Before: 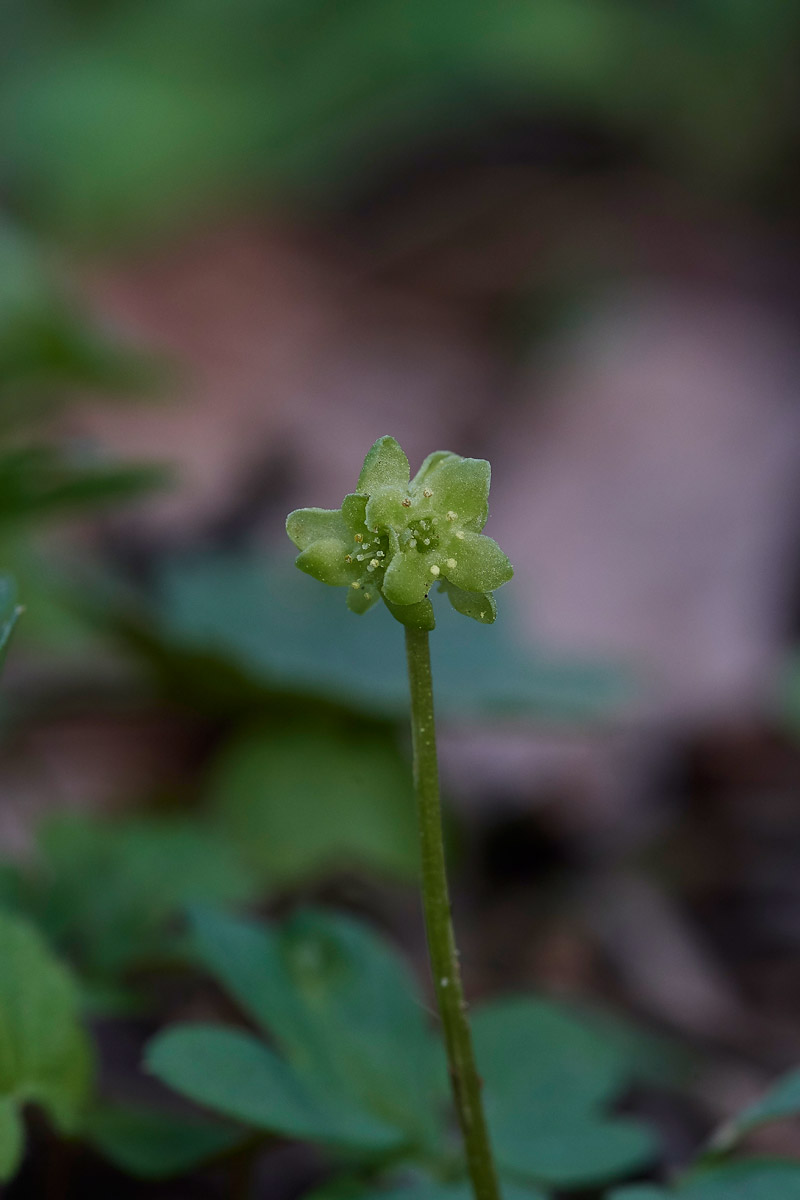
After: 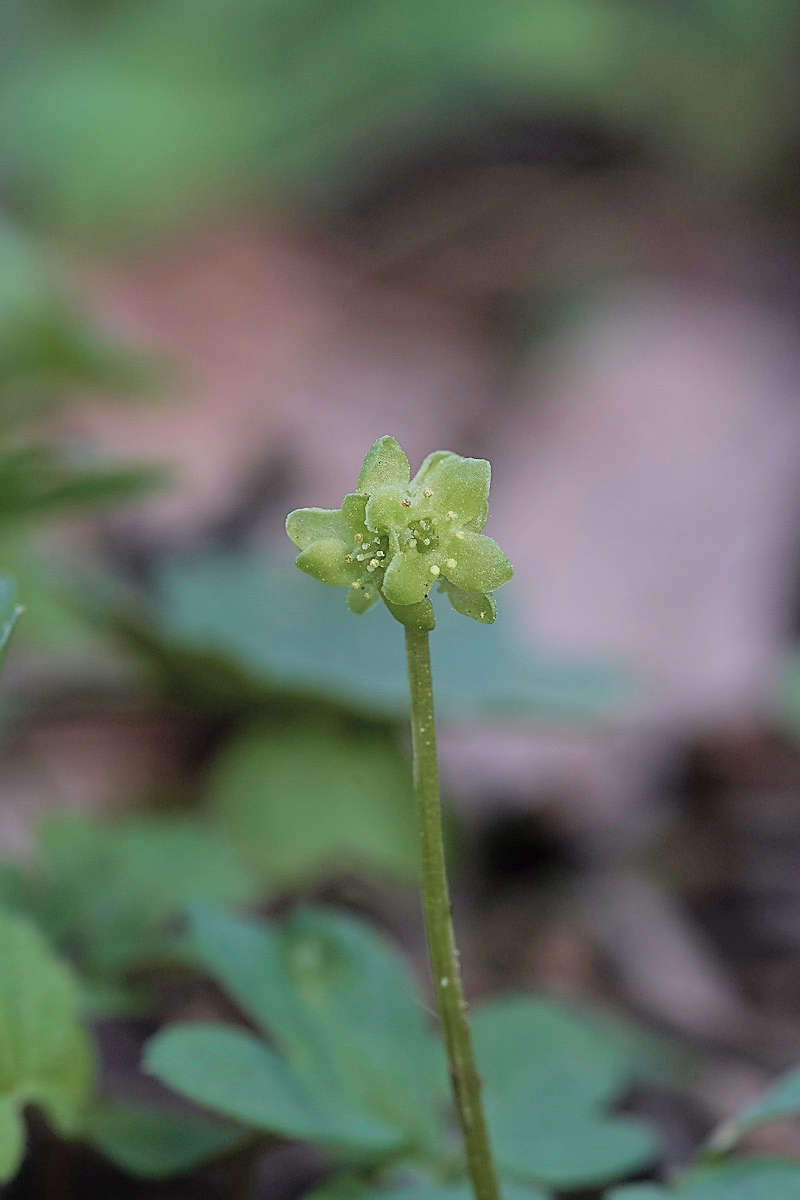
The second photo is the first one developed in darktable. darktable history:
global tonemap: drago (0.7, 100)
sharpen: on, module defaults
